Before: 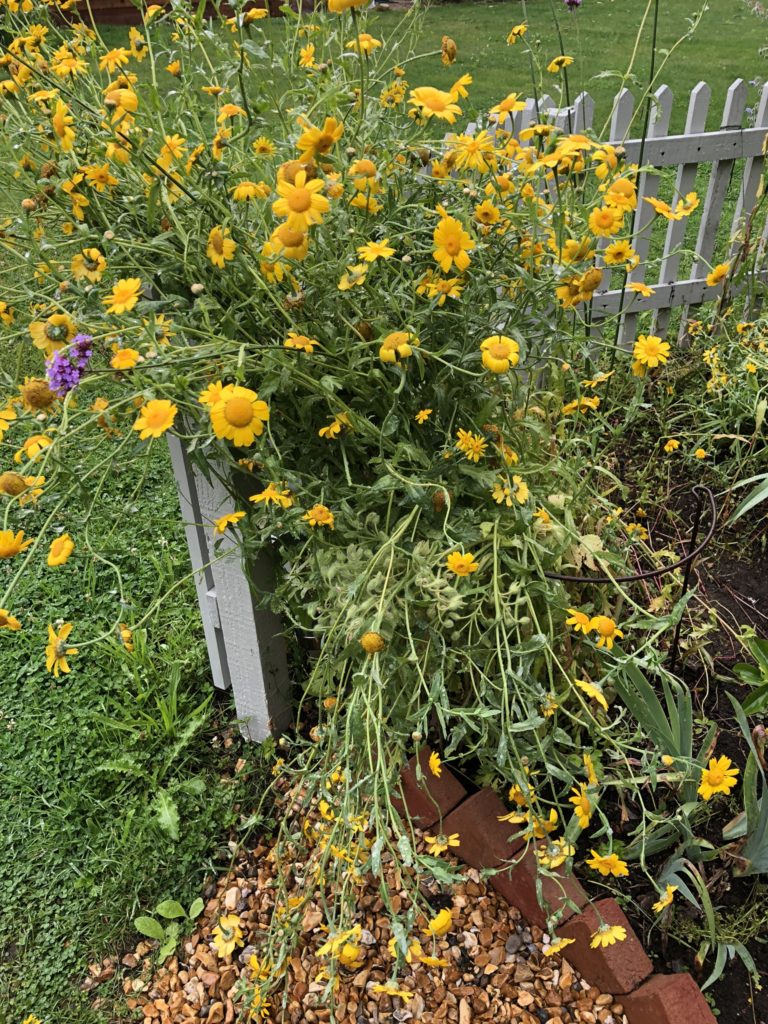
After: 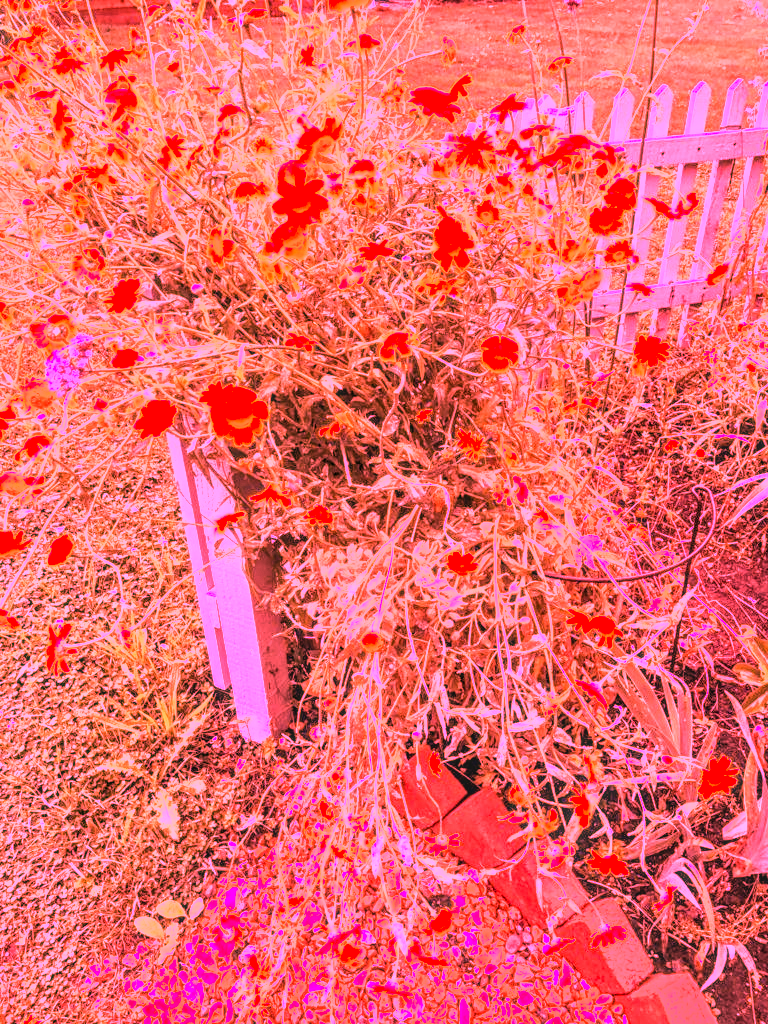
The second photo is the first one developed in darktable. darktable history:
white balance: red 4.26, blue 1.802
local contrast: highlights 61%, detail 143%, midtone range 0.428
